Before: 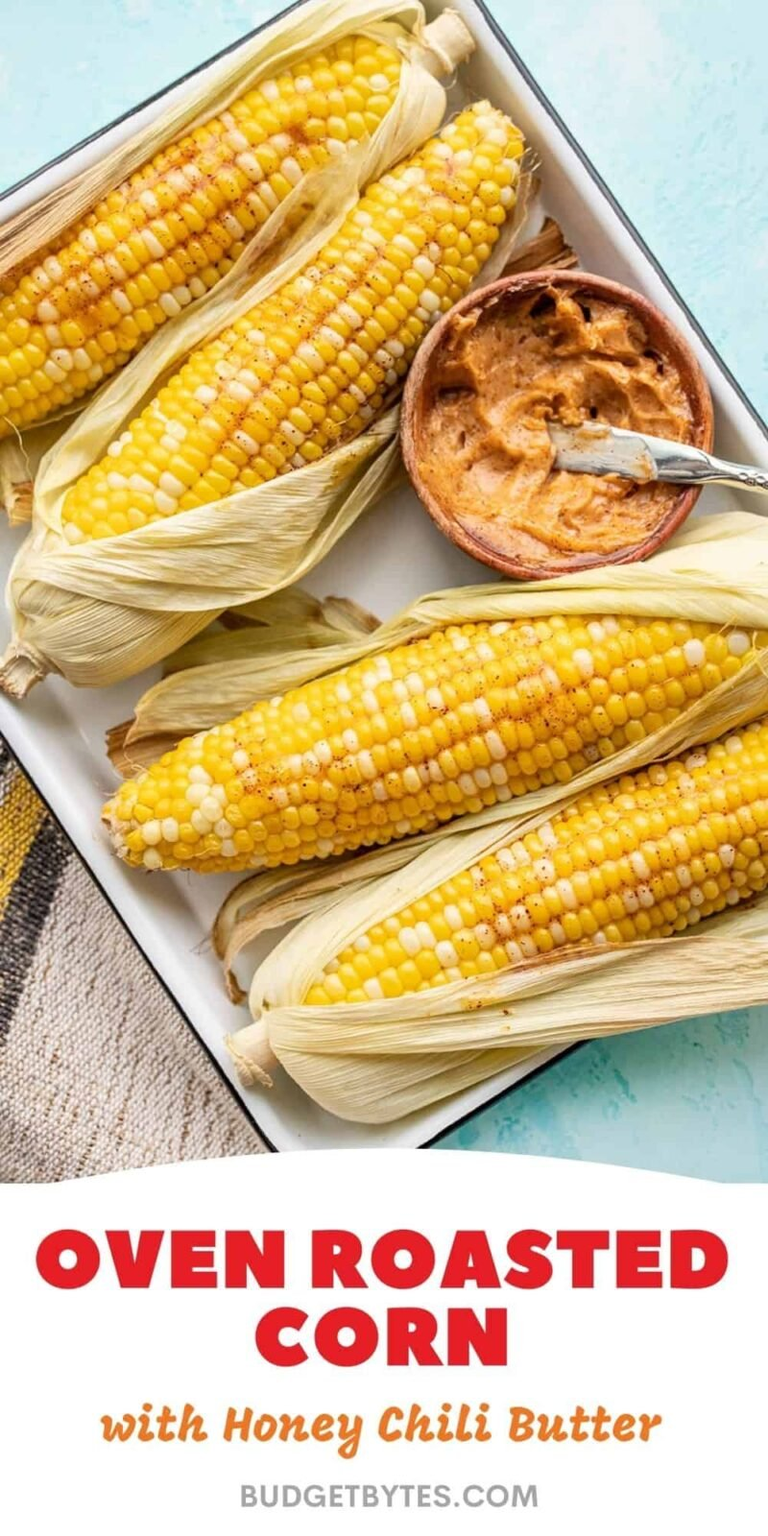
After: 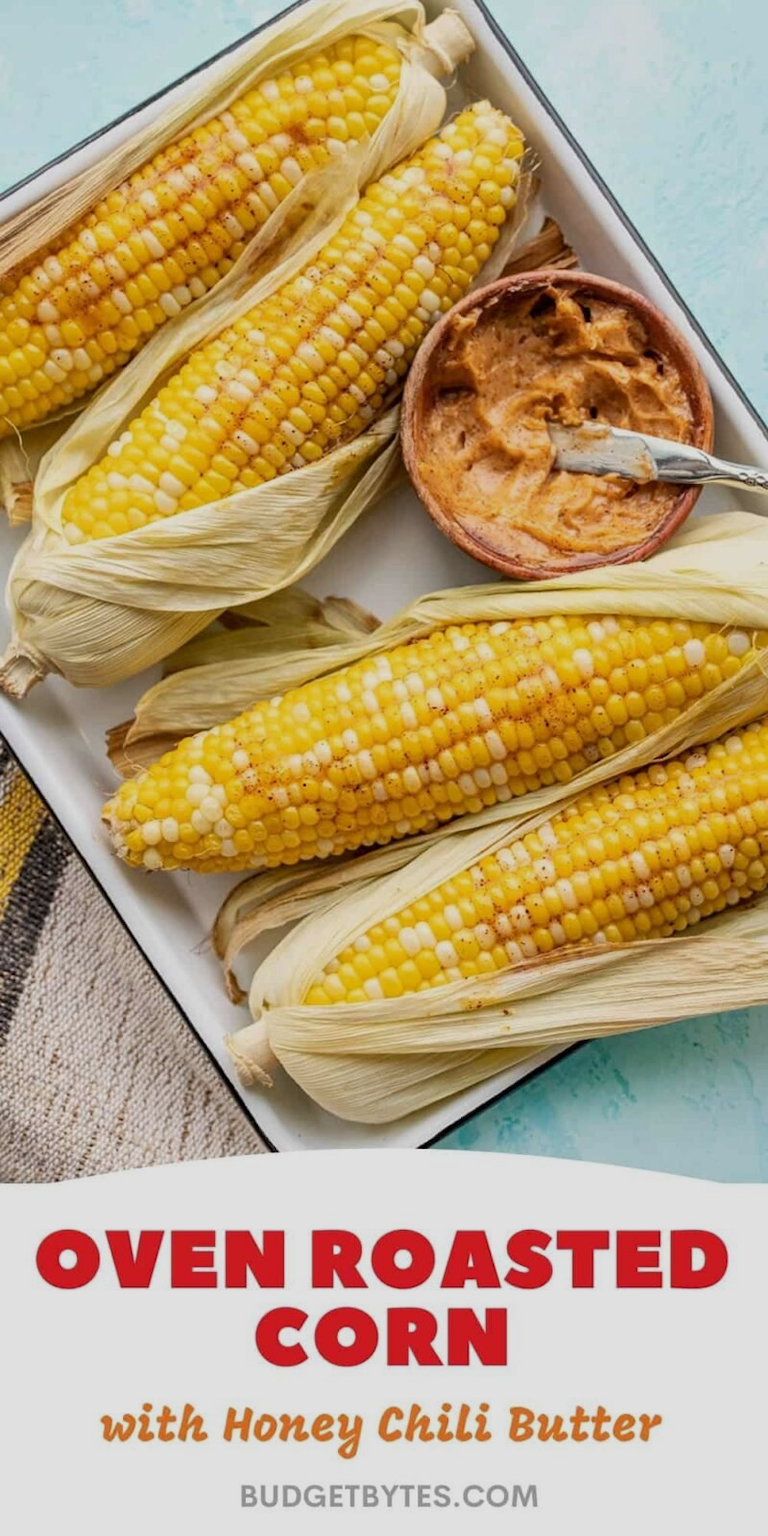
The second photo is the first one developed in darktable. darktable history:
exposure: exposure -0.426 EV, compensate exposure bias true, compensate highlight preservation false
